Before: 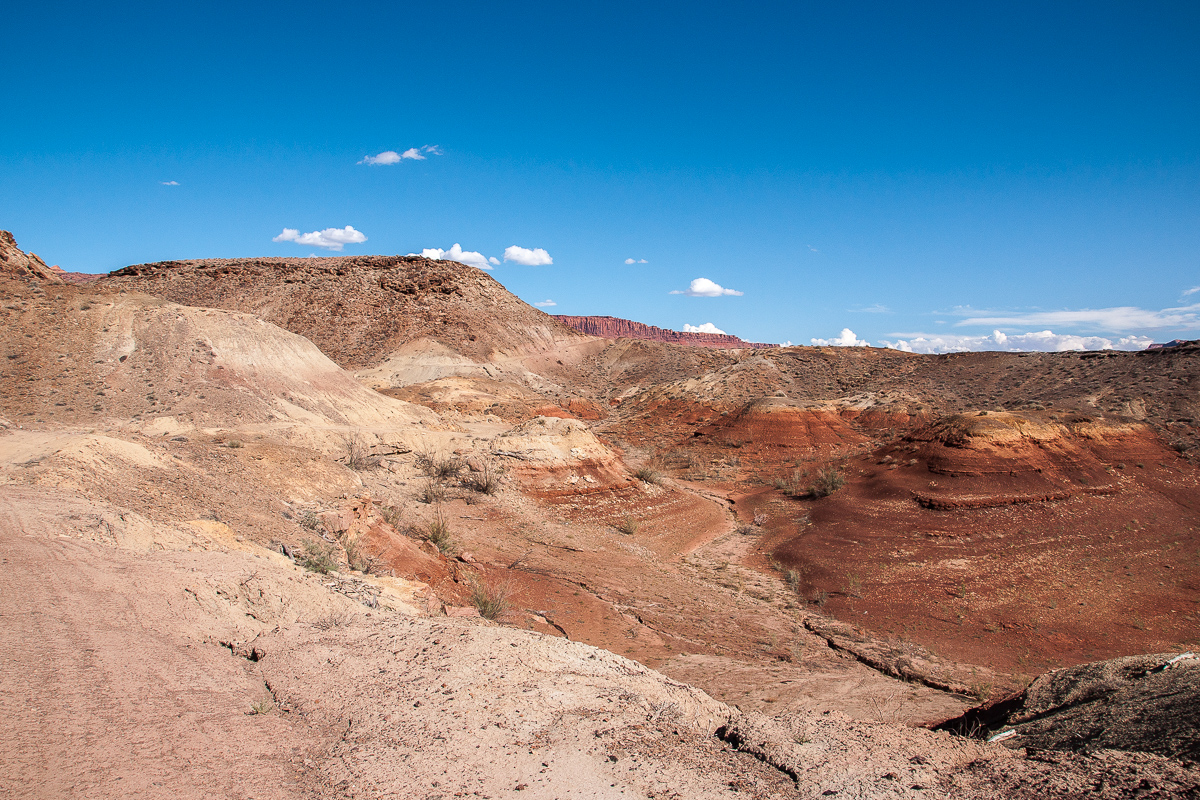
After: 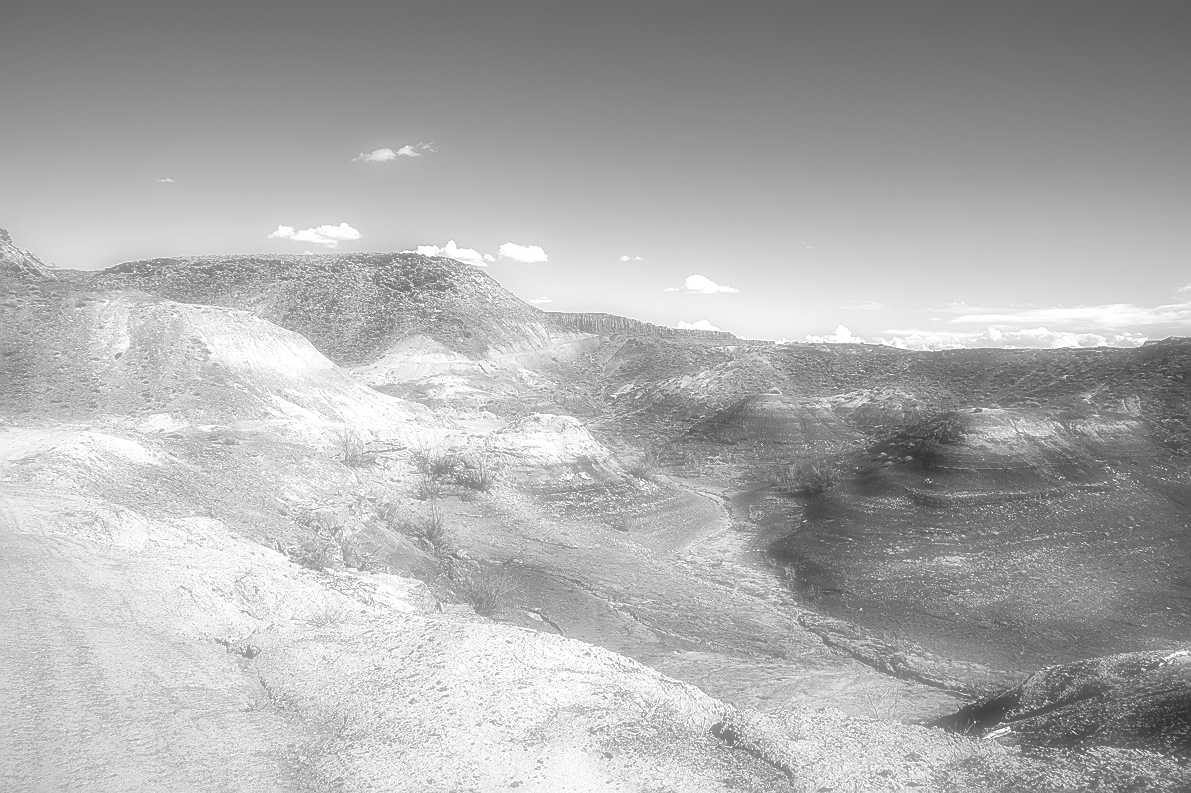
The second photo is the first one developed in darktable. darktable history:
exposure: exposure 0.515 EV, compensate highlight preservation false
monochrome: on, module defaults
crop: left 0.434%, top 0.485%, right 0.244%, bottom 0.386%
soften: on, module defaults
contrast equalizer: octaves 7, y [[0.6 ×6], [0.55 ×6], [0 ×6], [0 ×6], [0 ×6]], mix 0.29
local contrast: mode bilateral grid, contrast 100, coarseness 100, detail 108%, midtone range 0.2
white balance: red 1.004, blue 1.024
sharpen: on, module defaults
